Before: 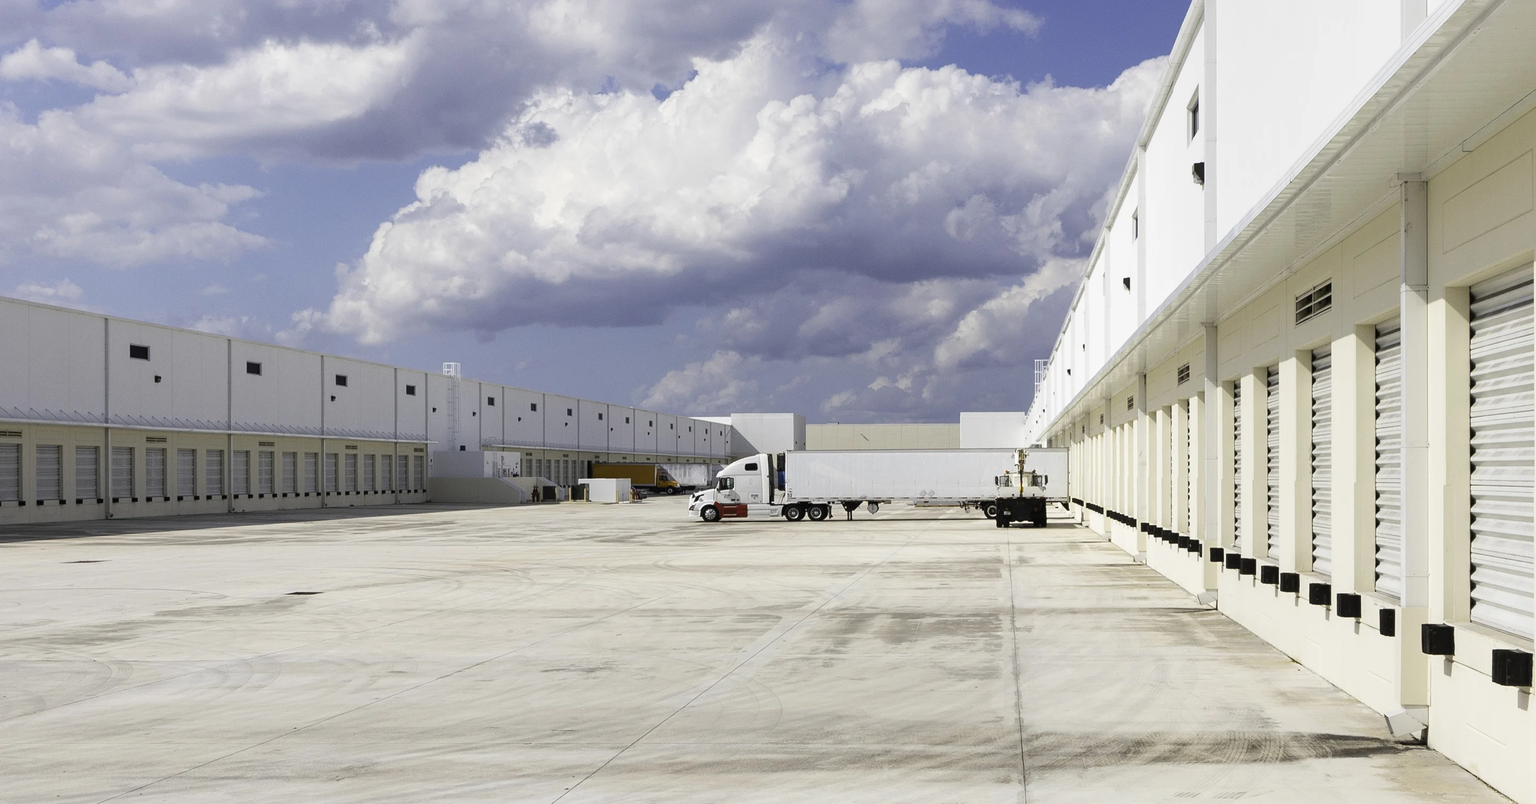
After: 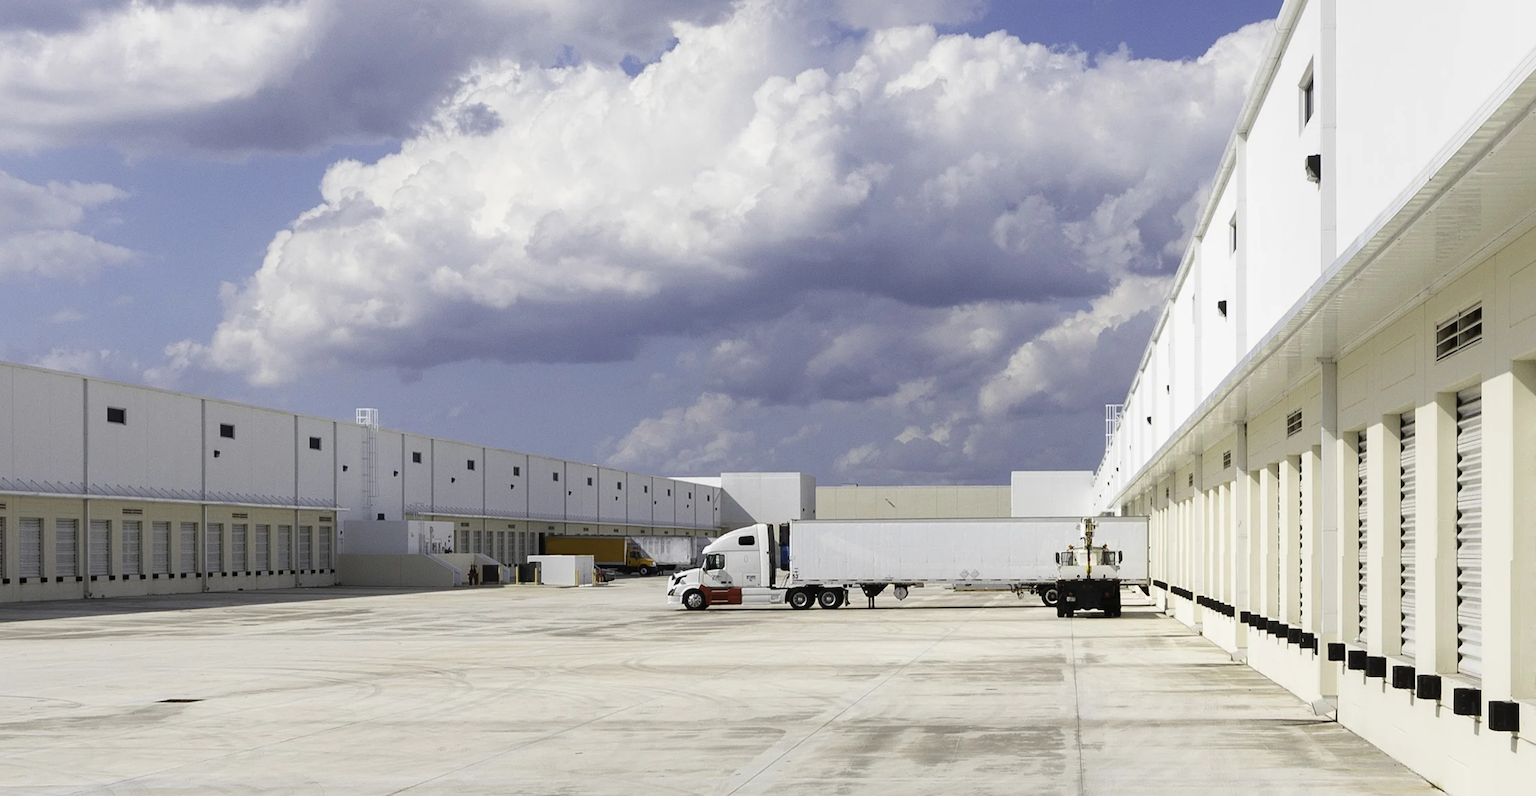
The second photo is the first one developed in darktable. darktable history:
crop and rotate: left 10.576%, top 5.044%, right 10.468%, bottom 16.82%
